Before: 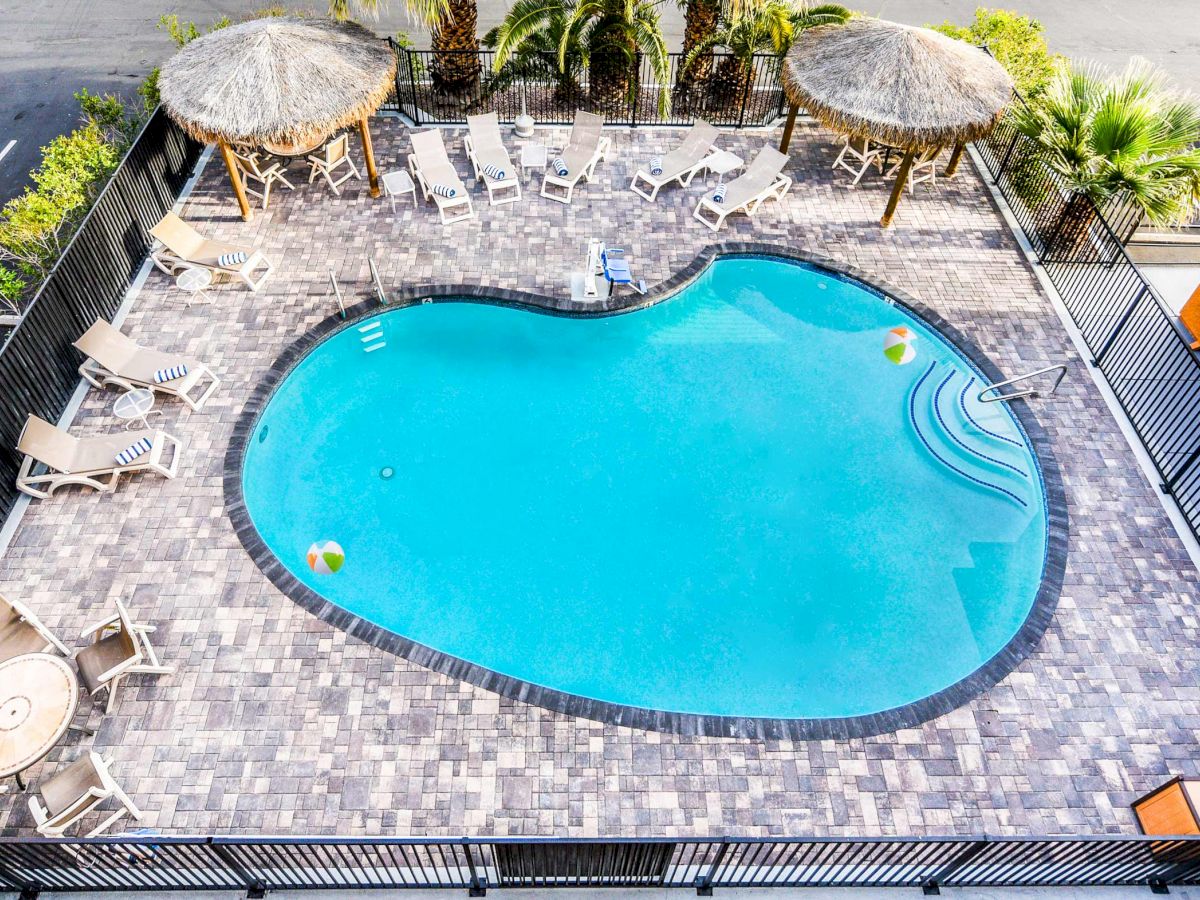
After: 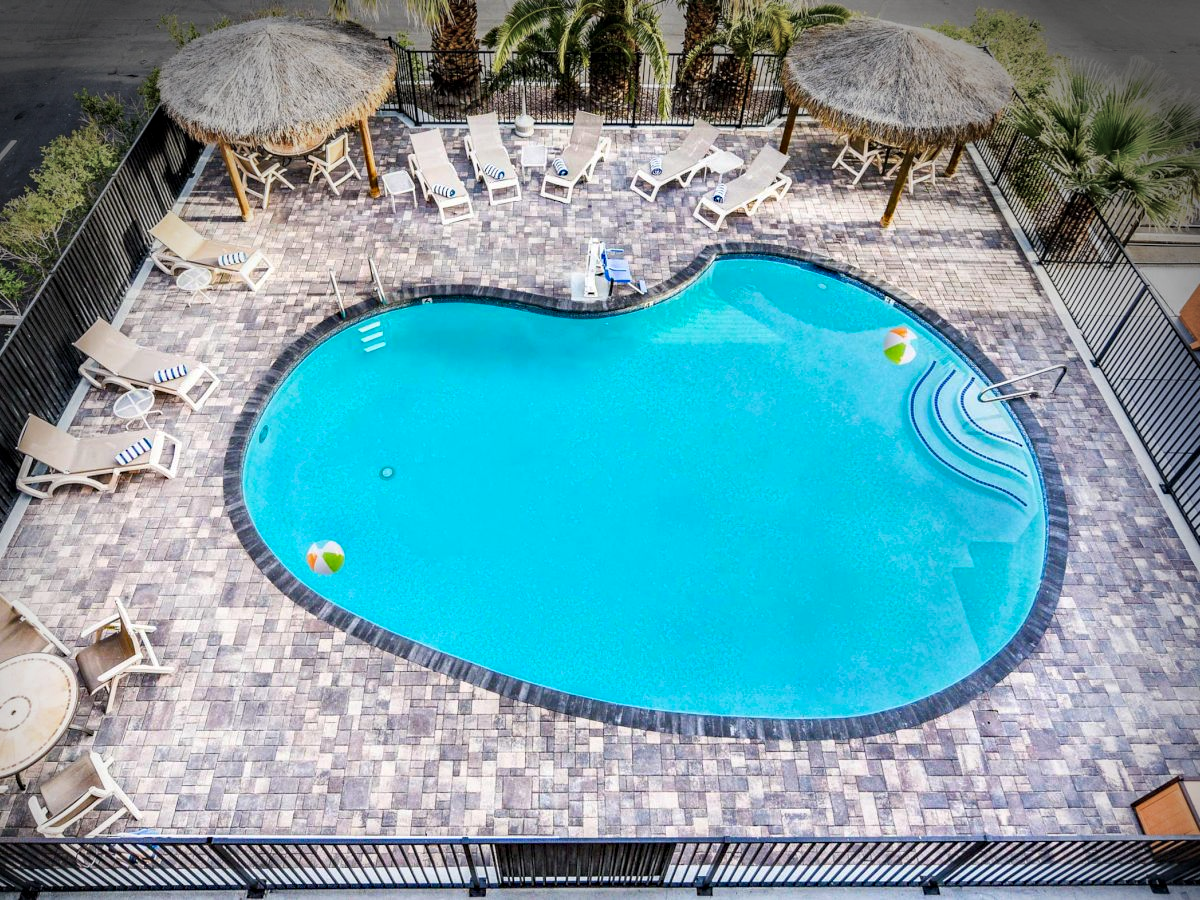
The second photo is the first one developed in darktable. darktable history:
vignetting: brightness -0.873, center (-0.024, 0.4)
haze removal: adaptive false
